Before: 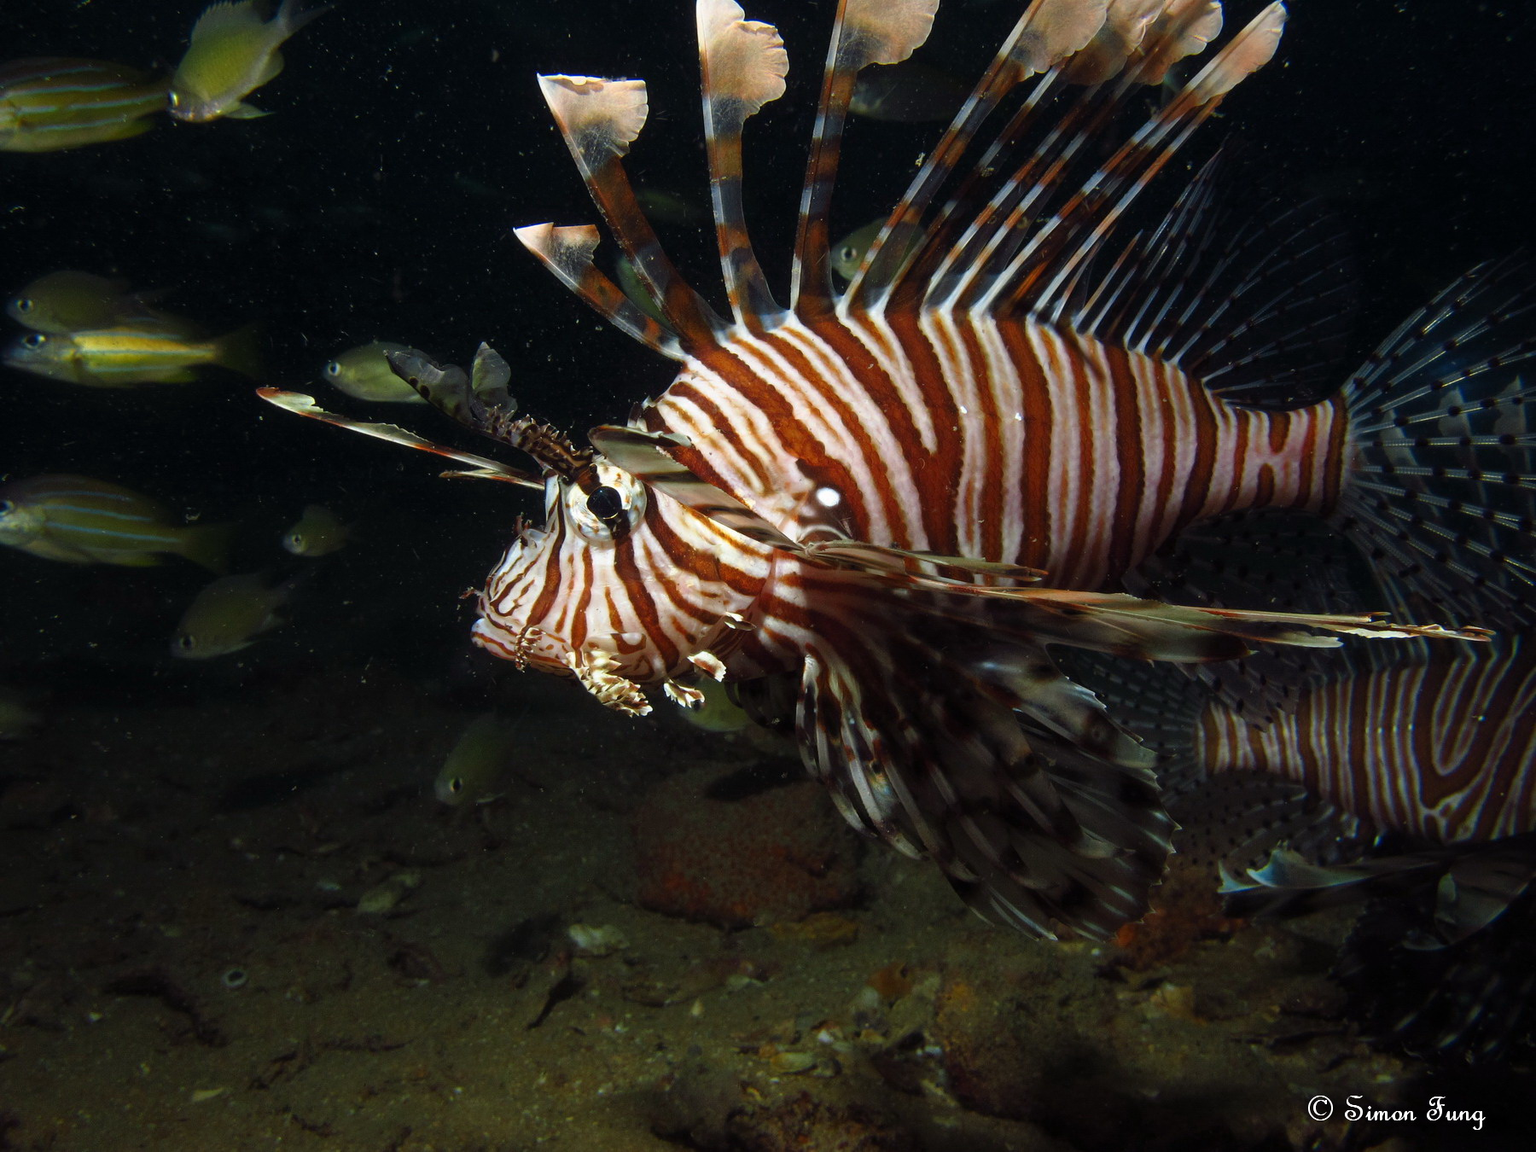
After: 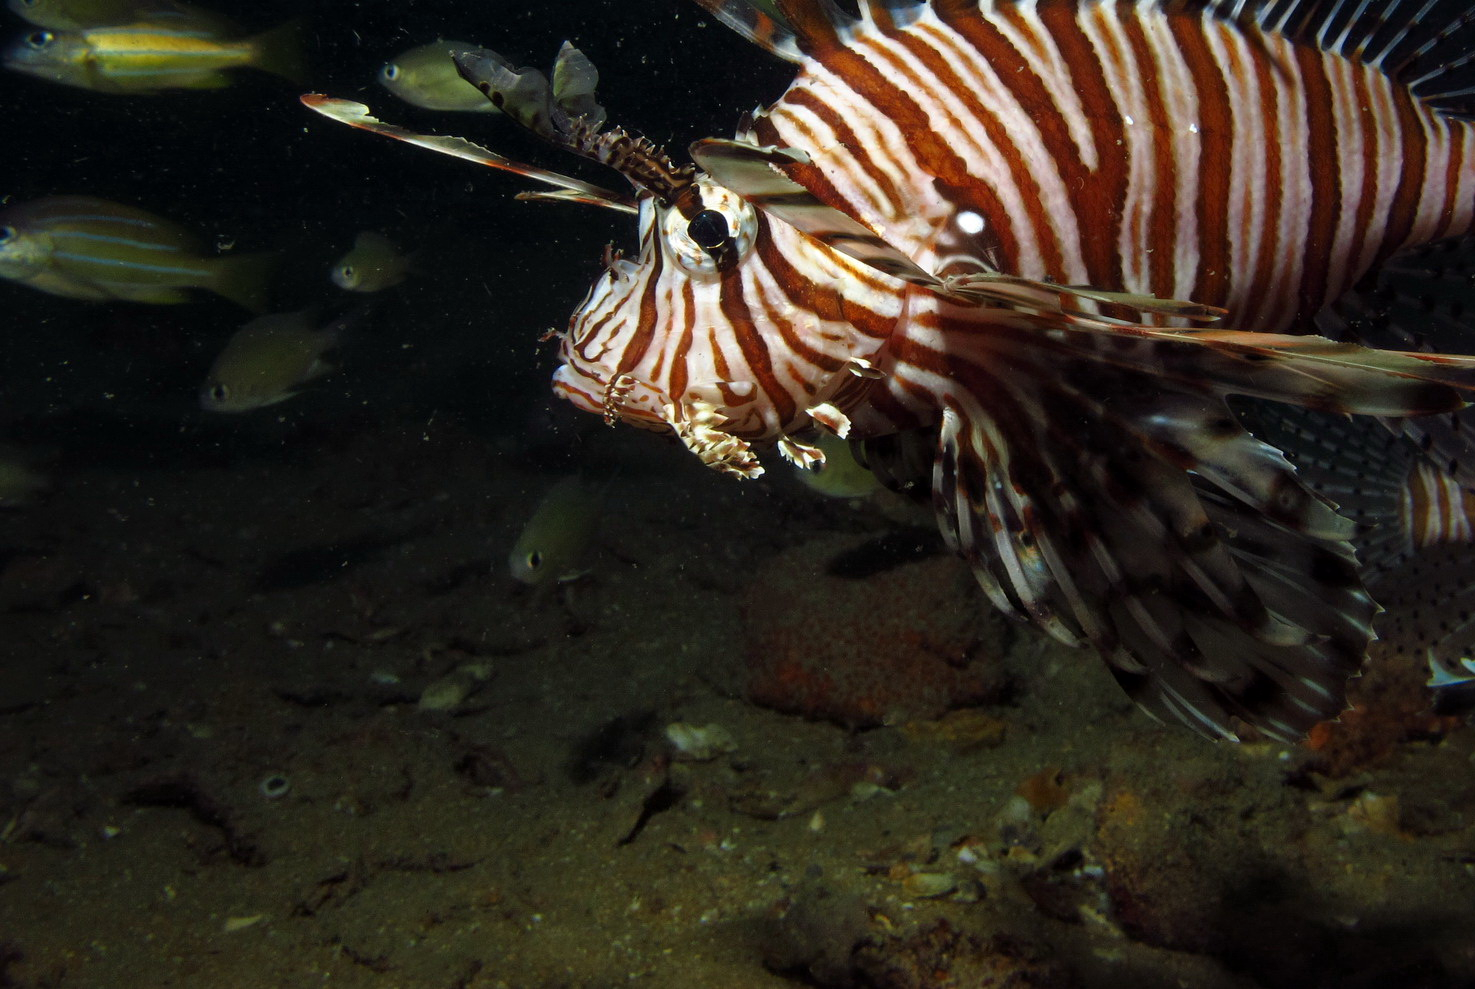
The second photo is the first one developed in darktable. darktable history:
local contrast: mode bilateral grid, contrast 21, coarseness 50, detail 119%, midtone range 0.2
crop: top 26.702%, right 18.027%
